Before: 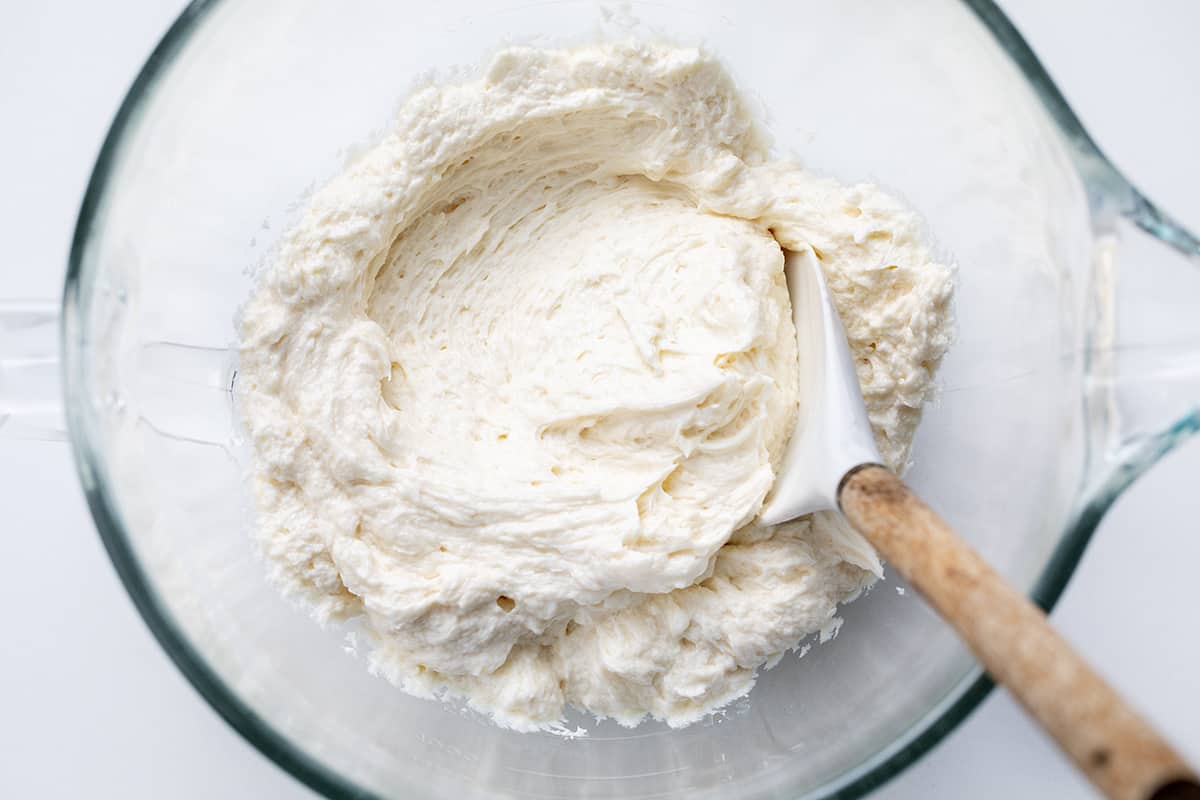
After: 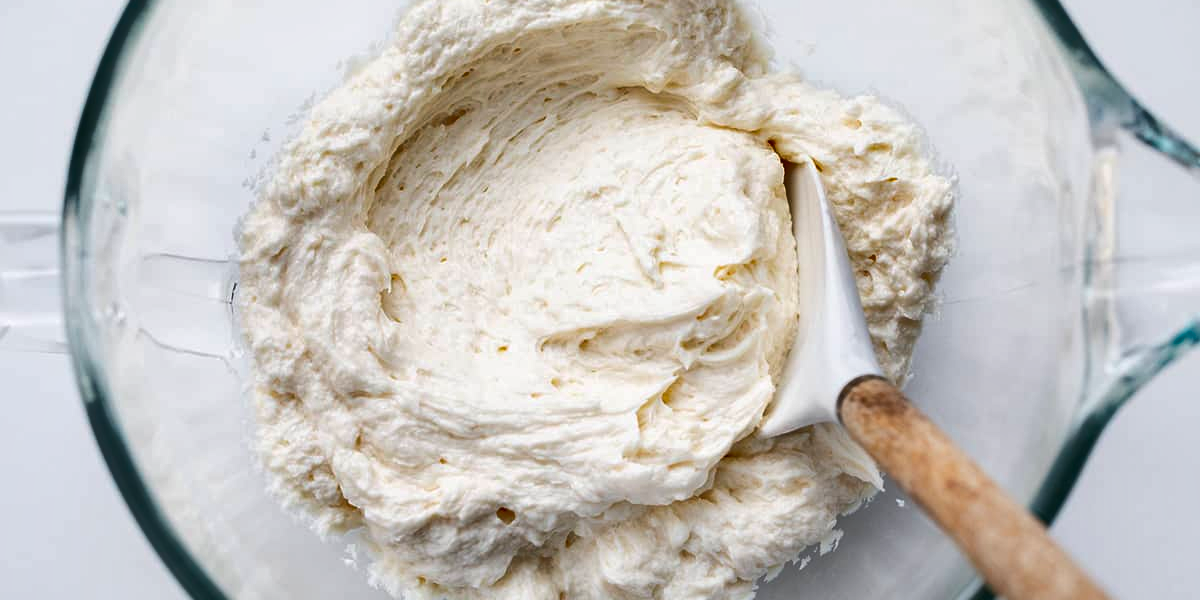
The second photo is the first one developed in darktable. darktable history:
crop: top 11.027%, bottom 13.901%
shadows and highlights: low approximation 0.01, soften with gaussian
